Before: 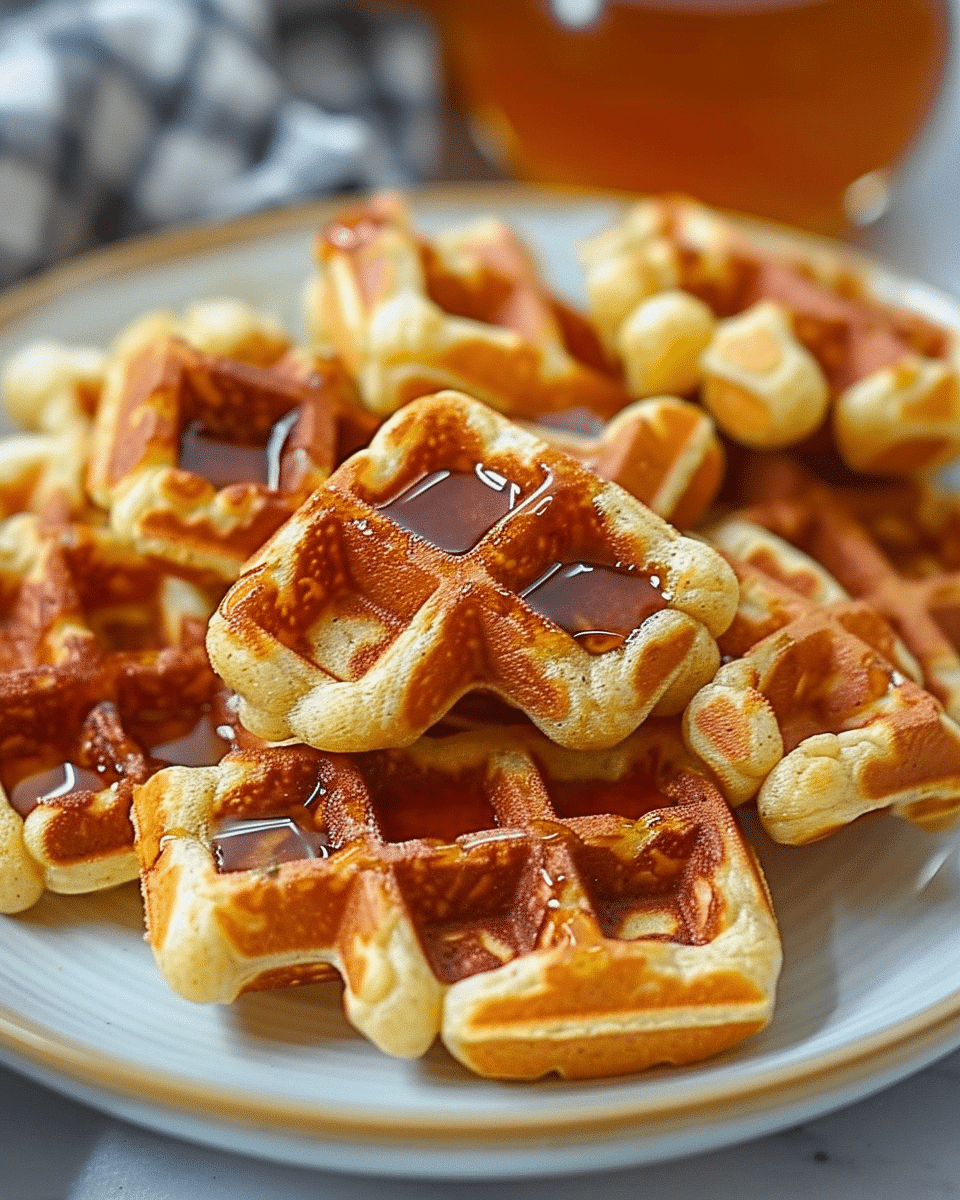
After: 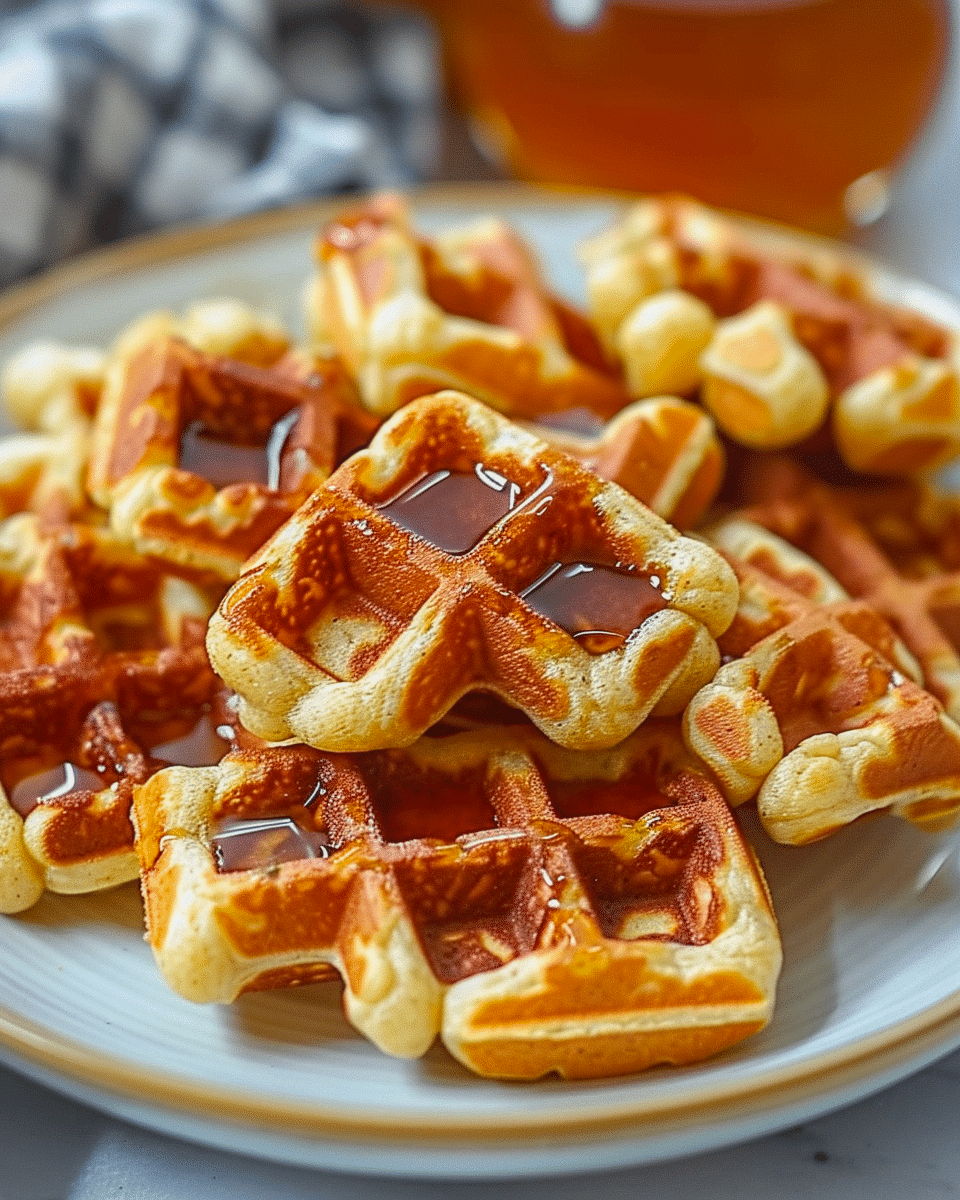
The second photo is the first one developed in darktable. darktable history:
local contrast: detail 110%
contrast brightness saturation: contrast 0.038, saturation 0.065
